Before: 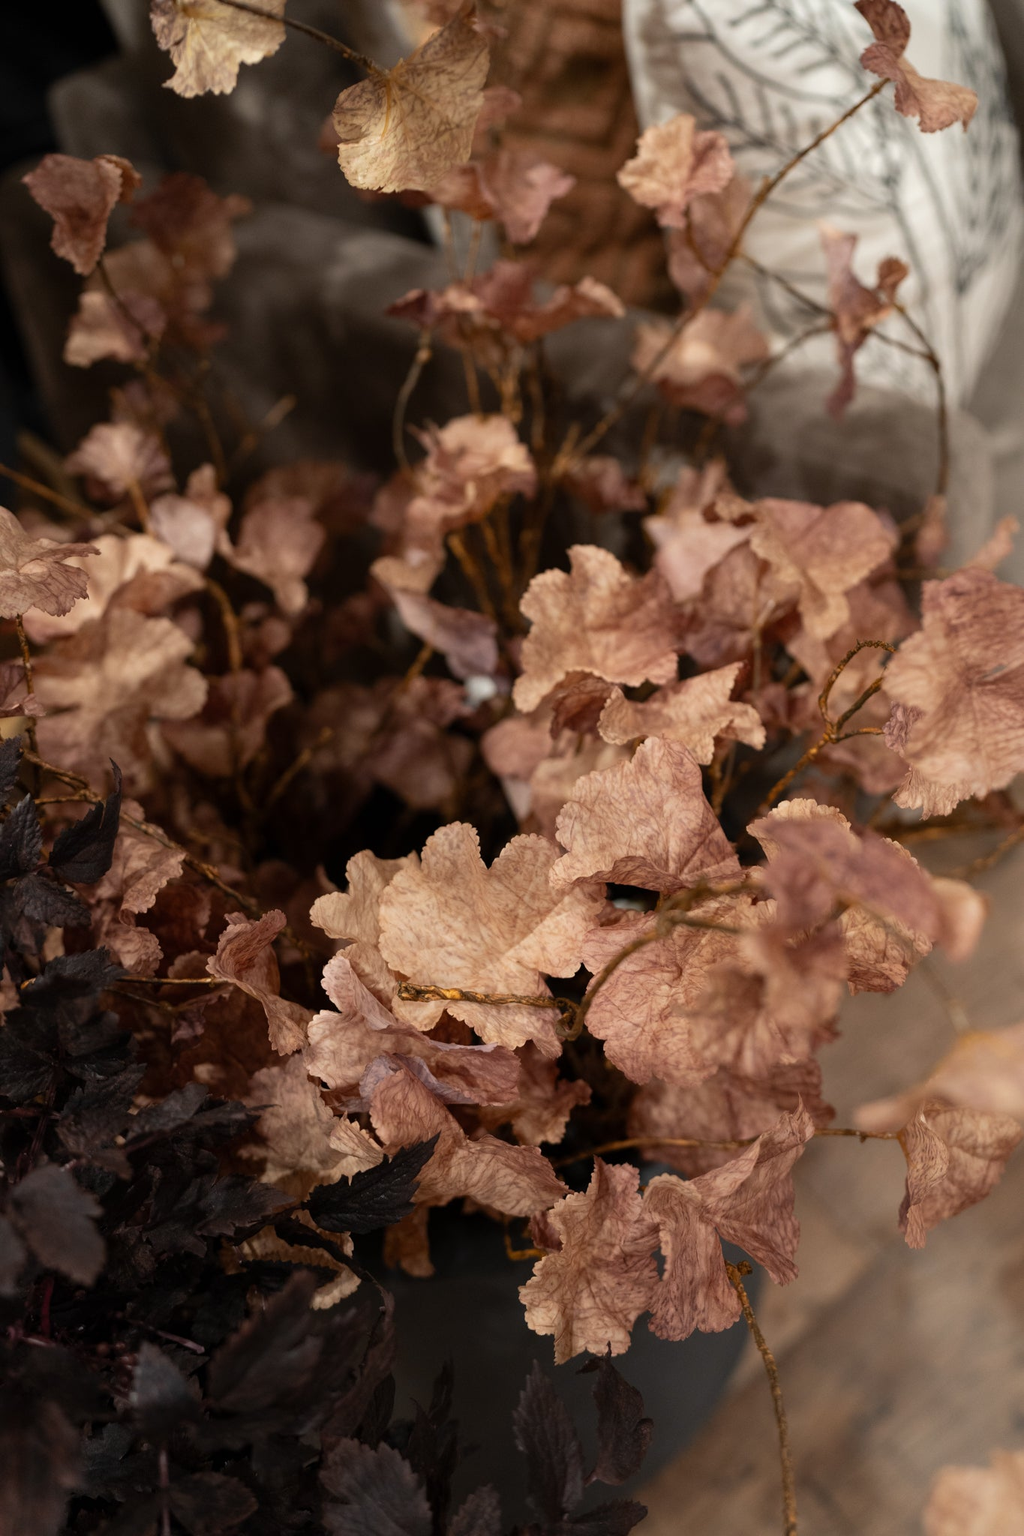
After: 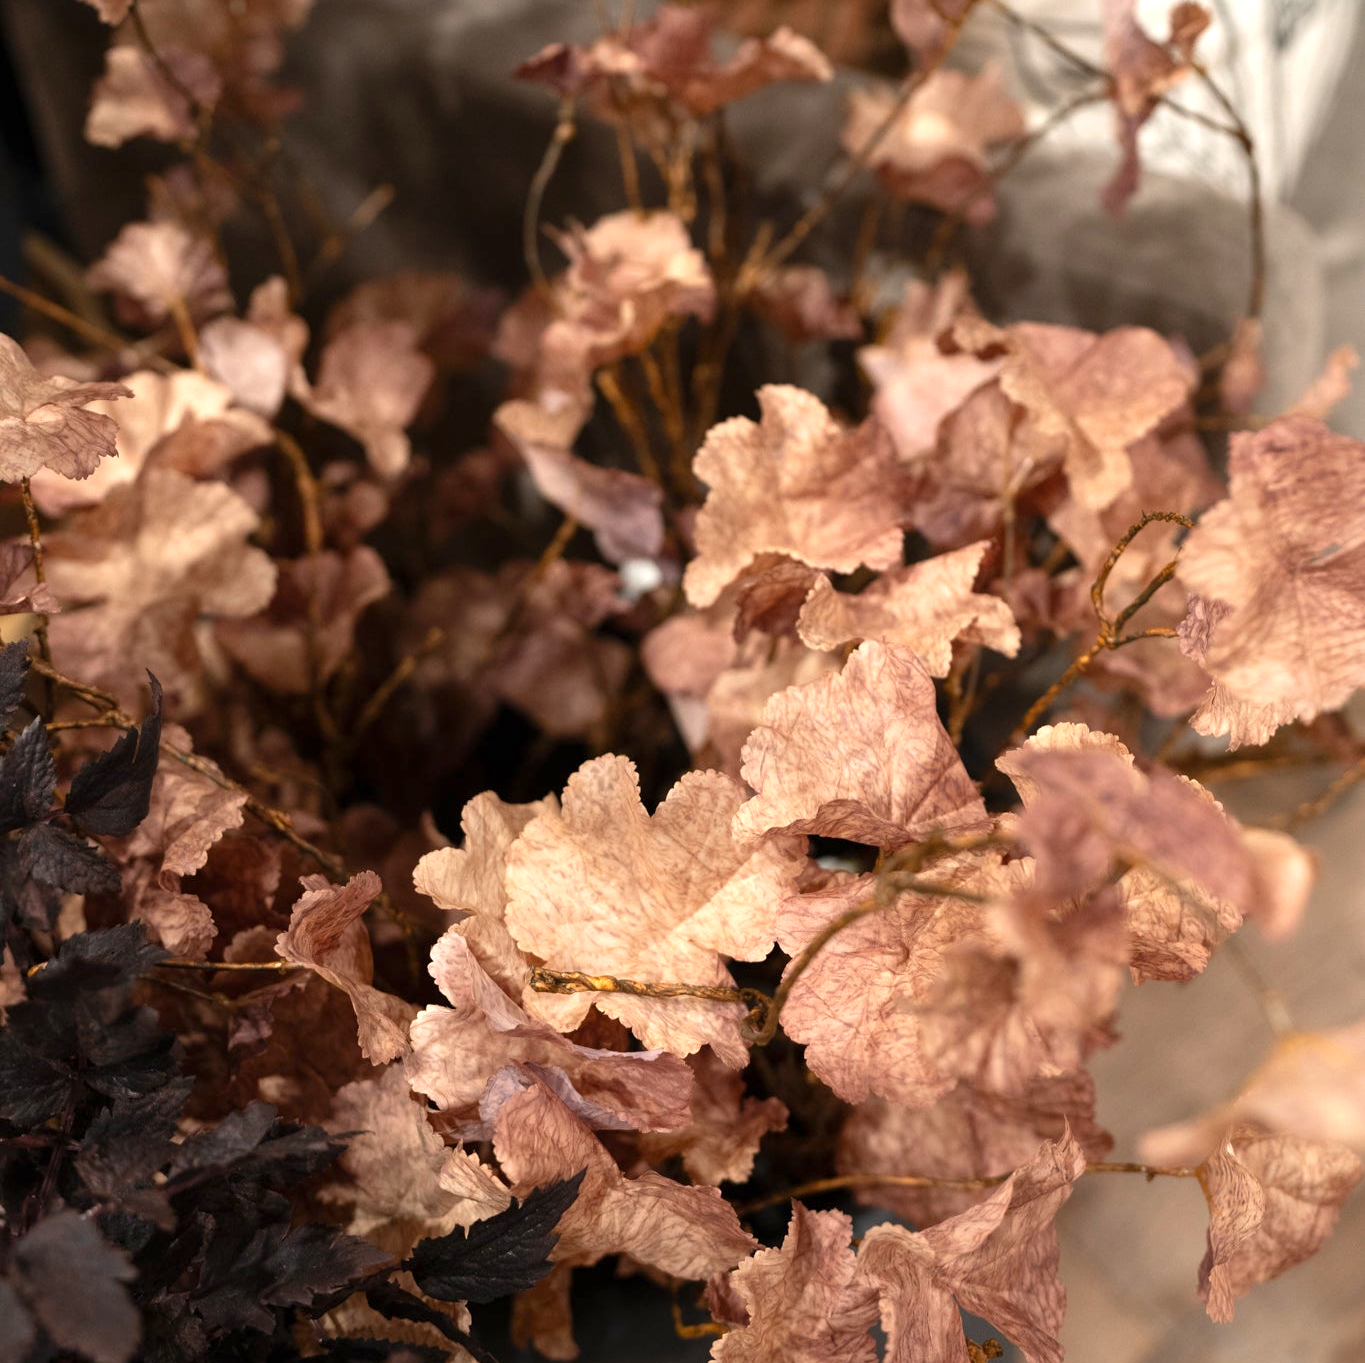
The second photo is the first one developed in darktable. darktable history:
crop: top 16.735%, bottom 16.688%
exposure: exposure 0.781 EV, compensate exposure bias true, compensate highlight preservation false
